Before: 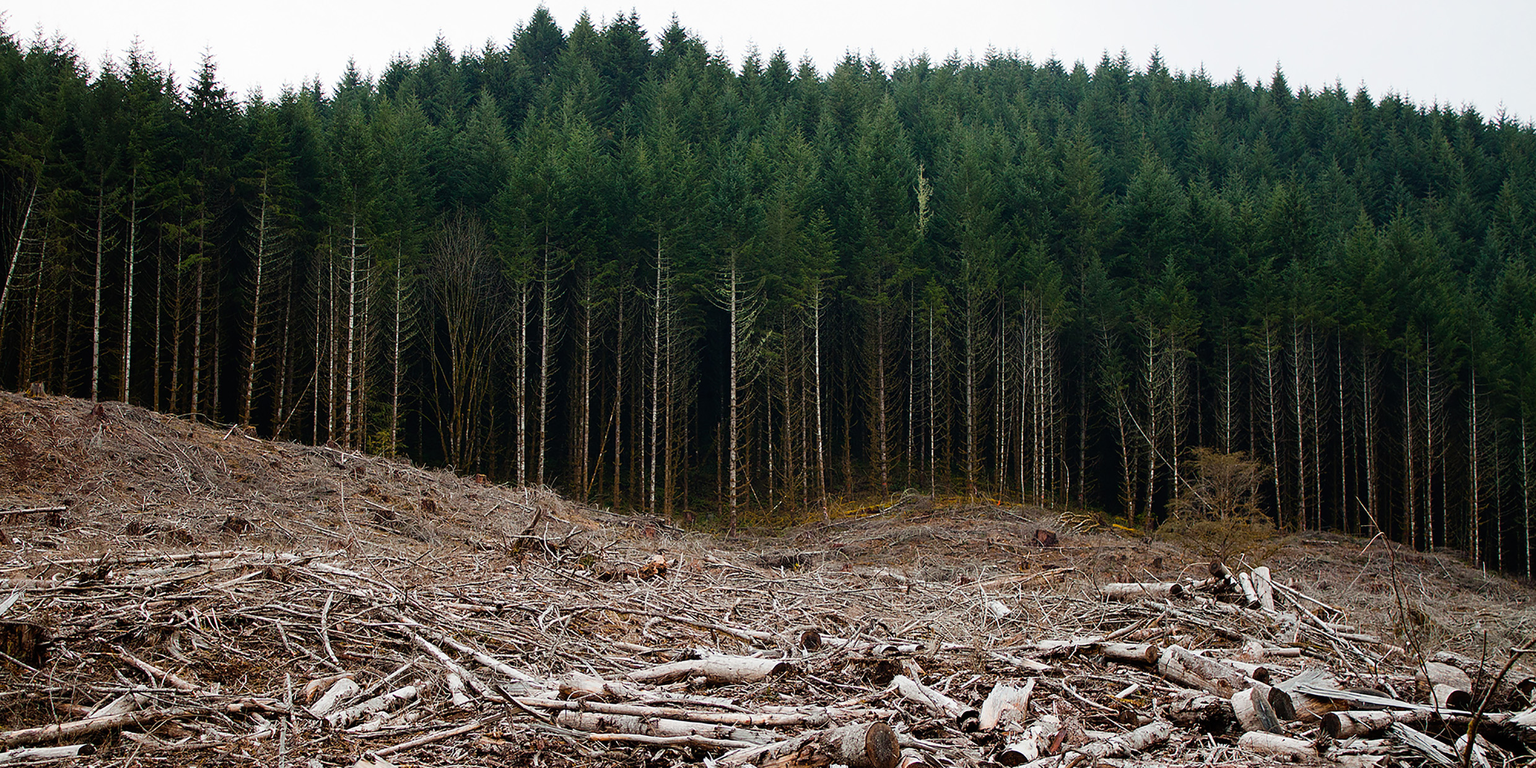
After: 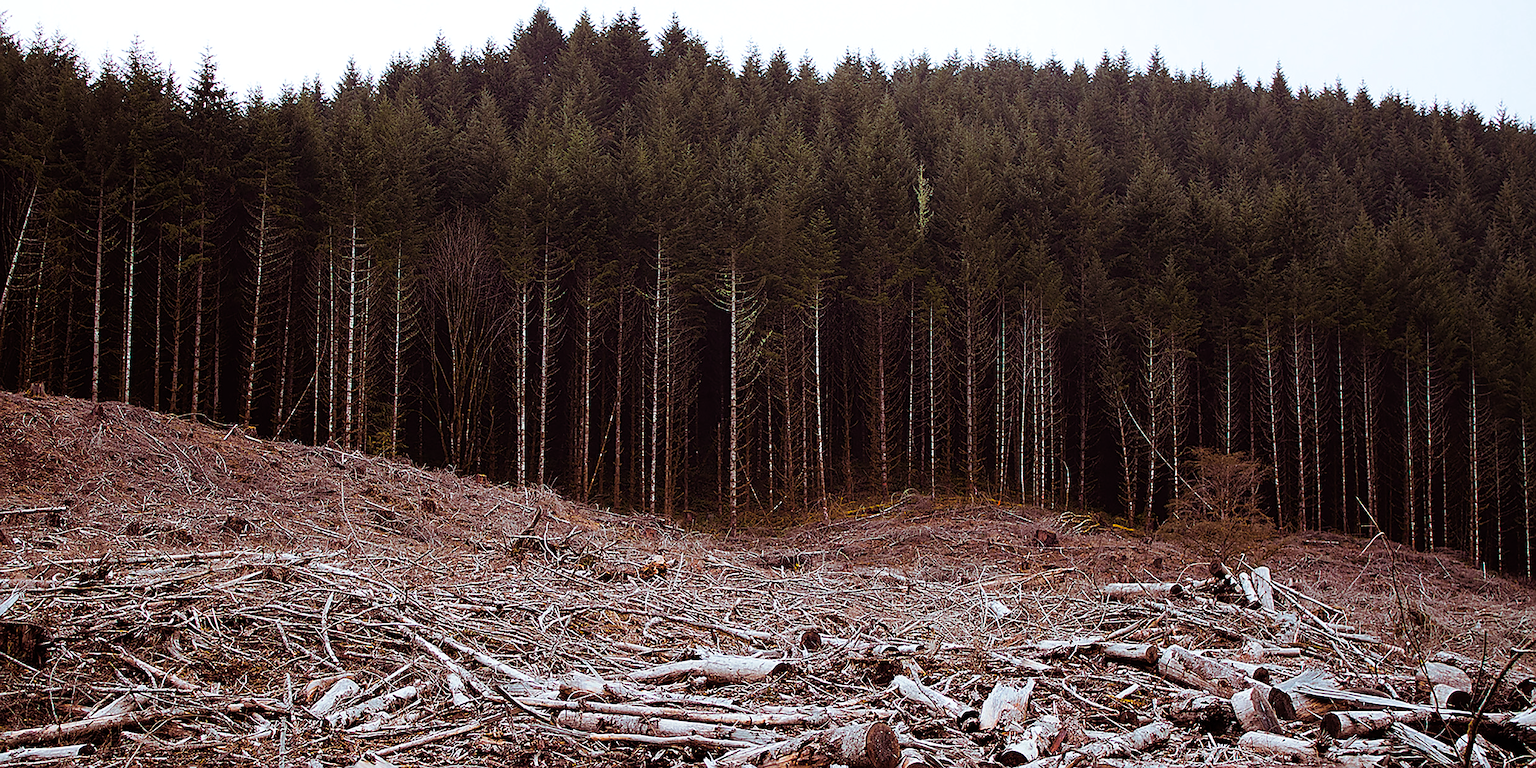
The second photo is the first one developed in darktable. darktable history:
white balance: red 0.954, blue 1.079
sharpen: on, module defaults
split-toning: on, module defaults
color balance rgb: linear chroma grading › global chroma 15%, perceptual saturation grading › global saturation 30%
